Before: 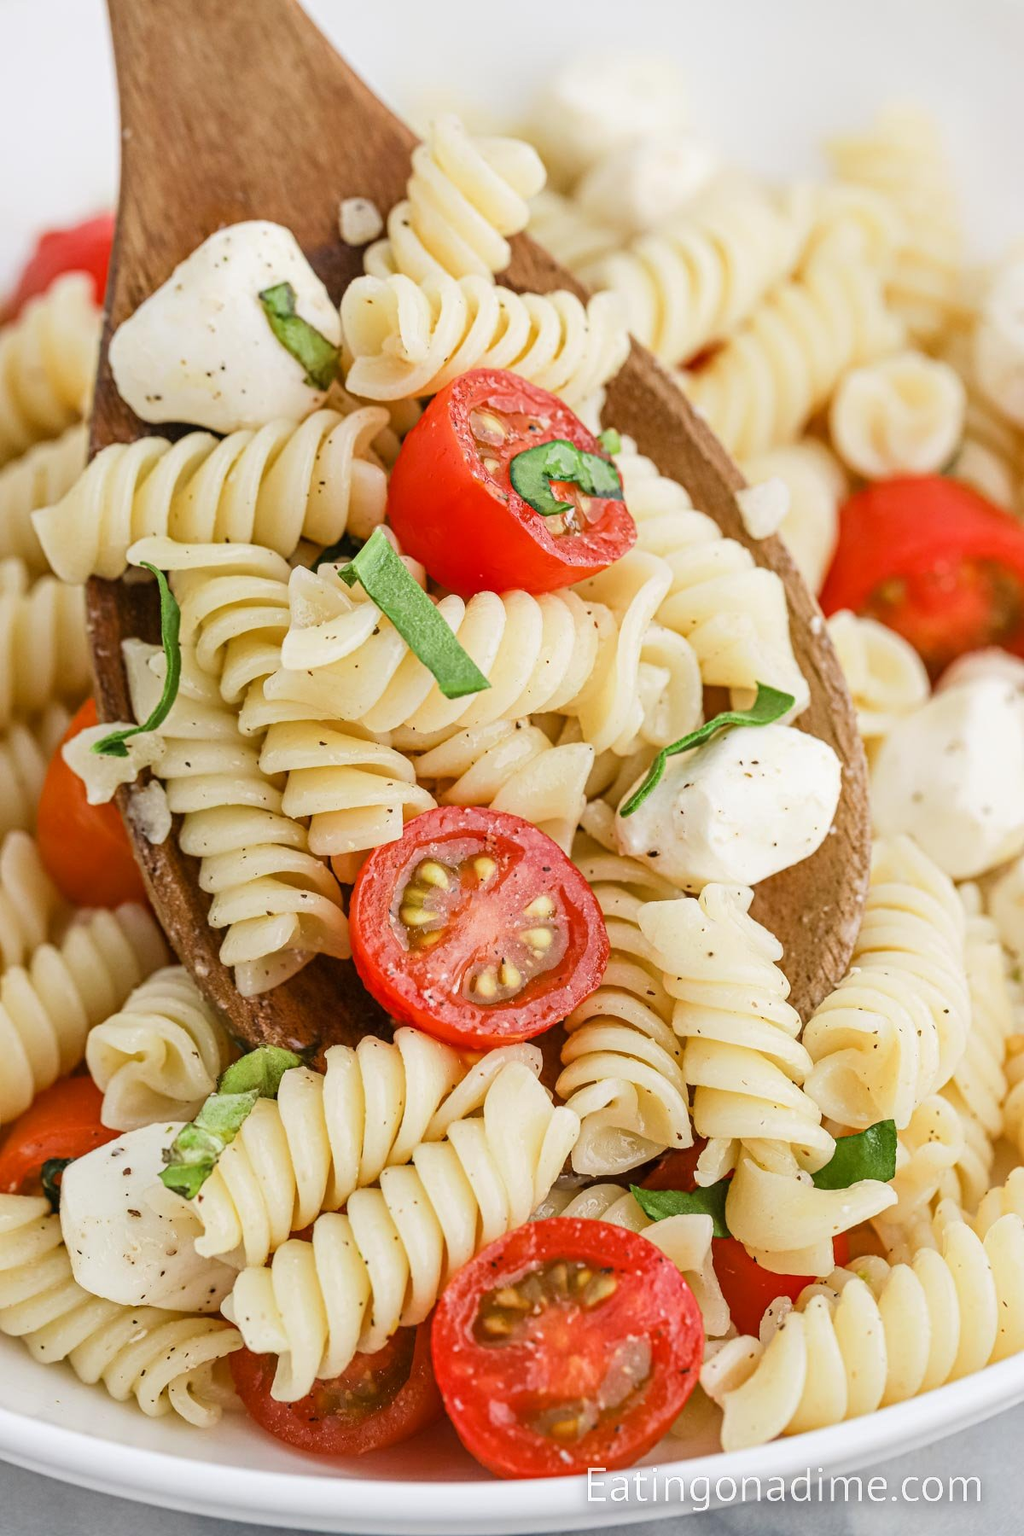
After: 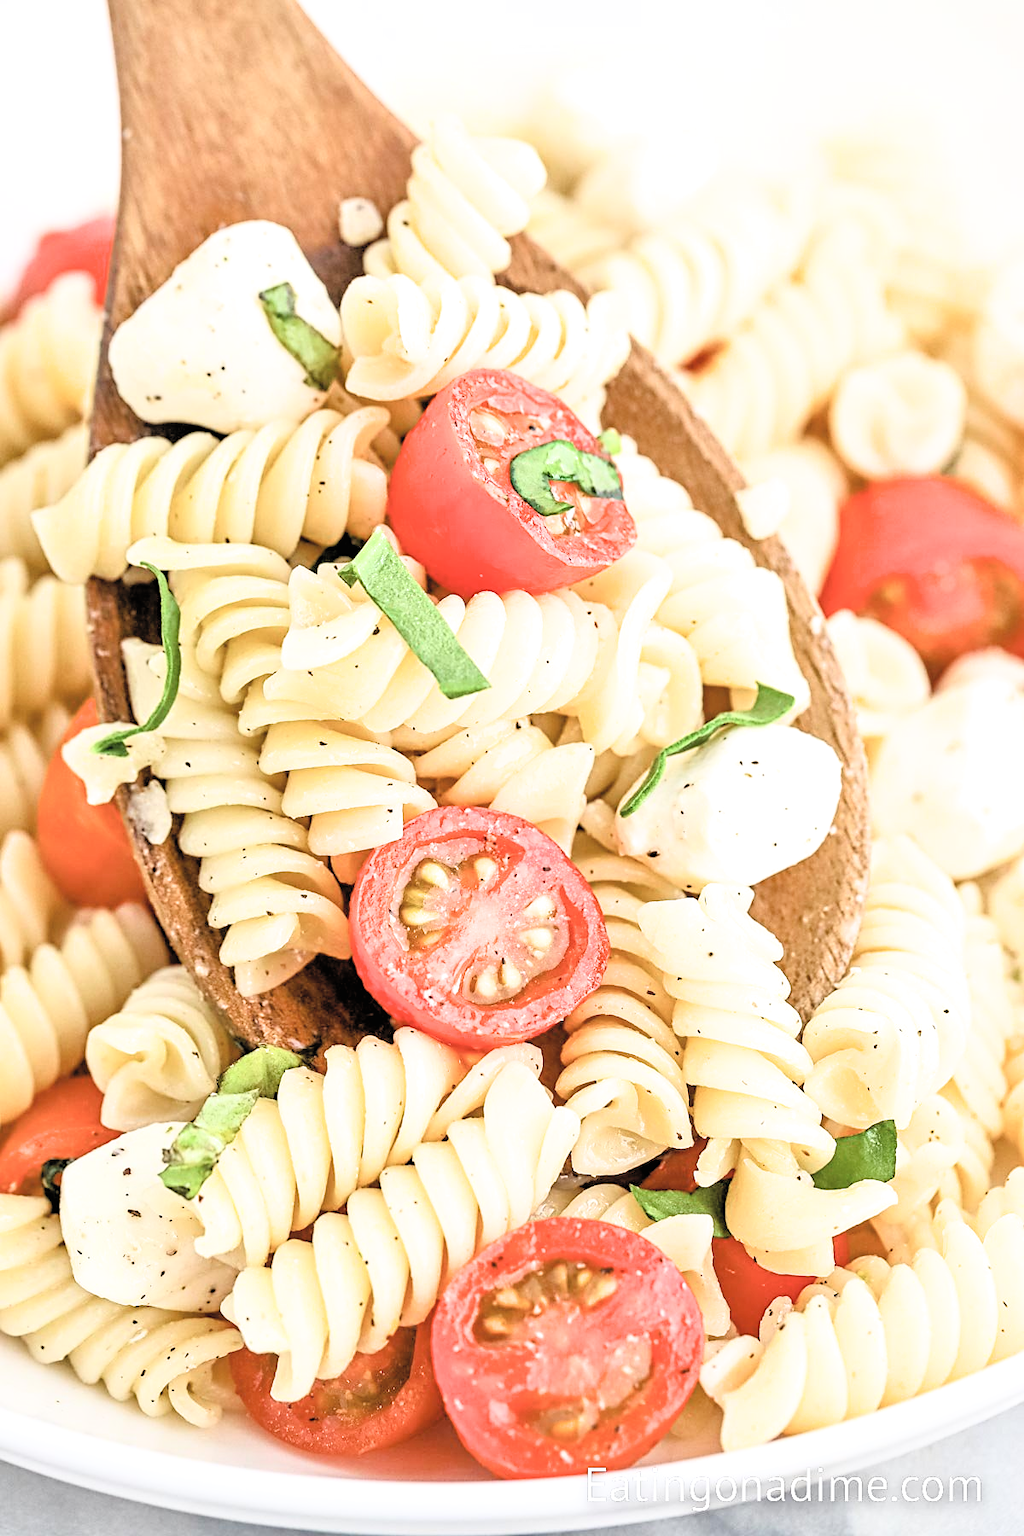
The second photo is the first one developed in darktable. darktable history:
filmic rgb: black relative exposure -3.63 EV, white relative exposure 2.16 EV, hardness 3.62
sharpen: radius 1.864, amount 0.398, threshold 1.271
contrast brightness saturation: contrast 0.14, brightness 0.21
tone equalizer: -7 EV 0.15 EV, -6 EV 0.6 EV, -5 EV 1.15 EV, -4 EV 1.33 EV, -3 EV 1.15 EV, -2 EV 0.6 EV, -1 EV 0.15 EV, mask exposure compensation -0.5 EV
